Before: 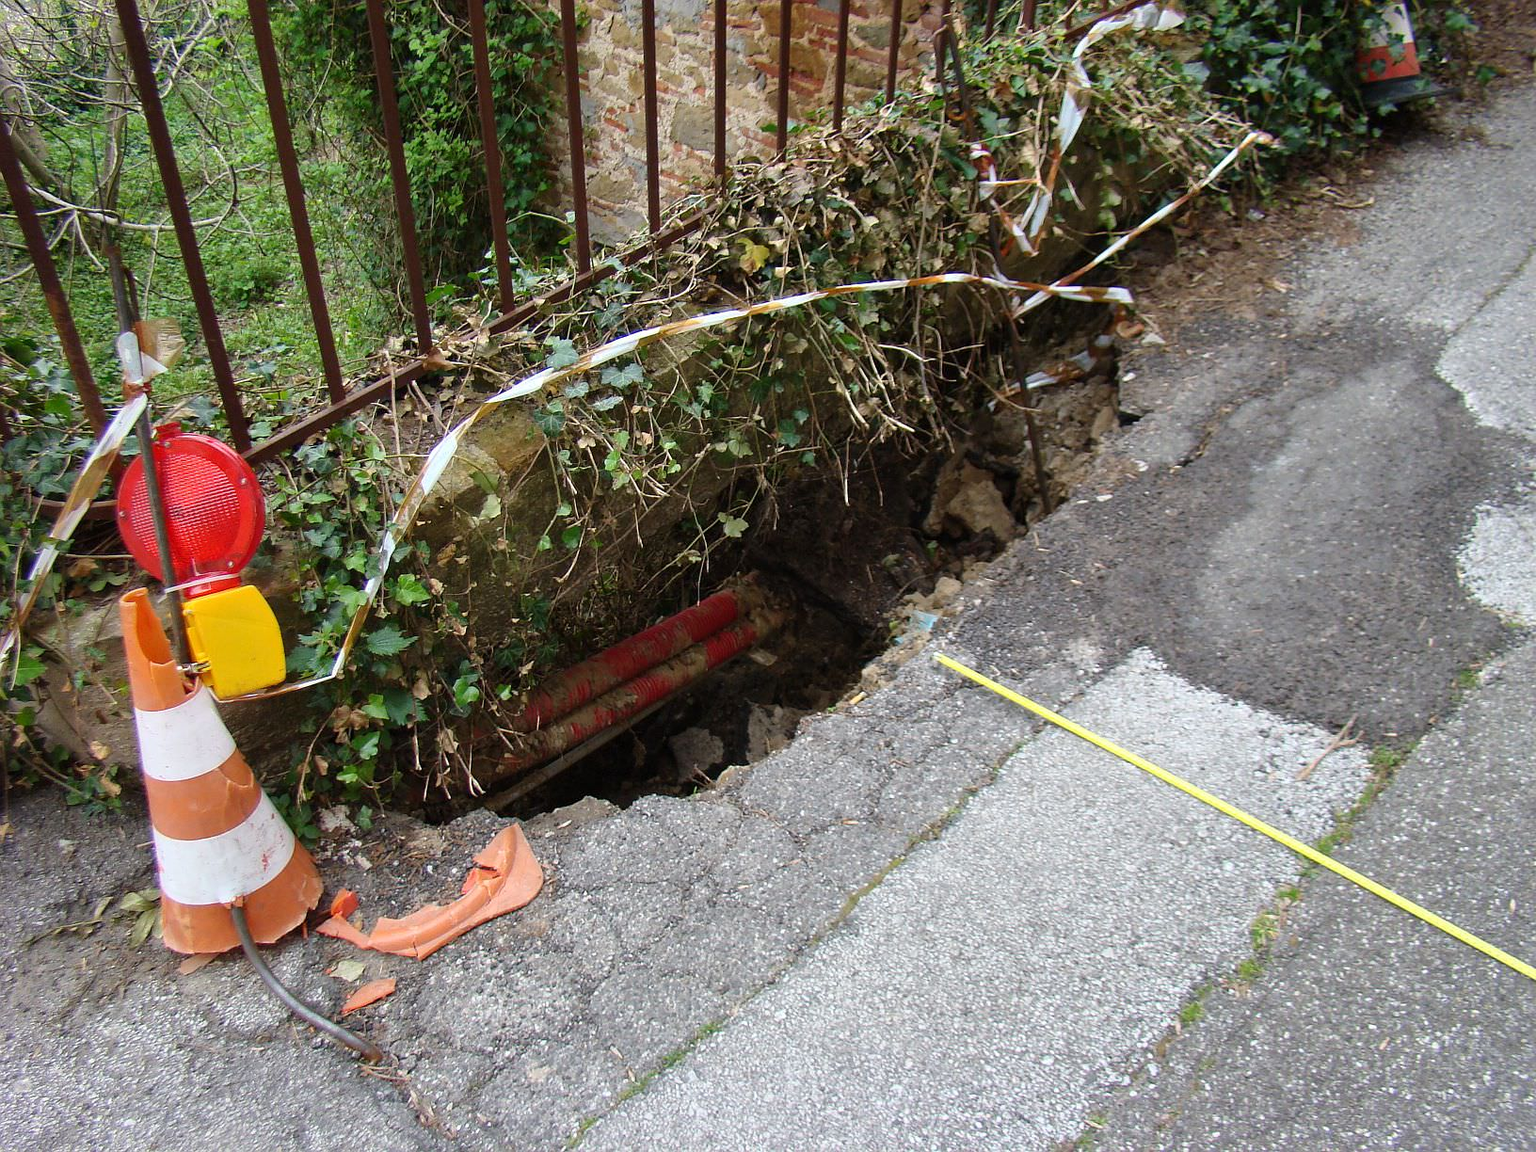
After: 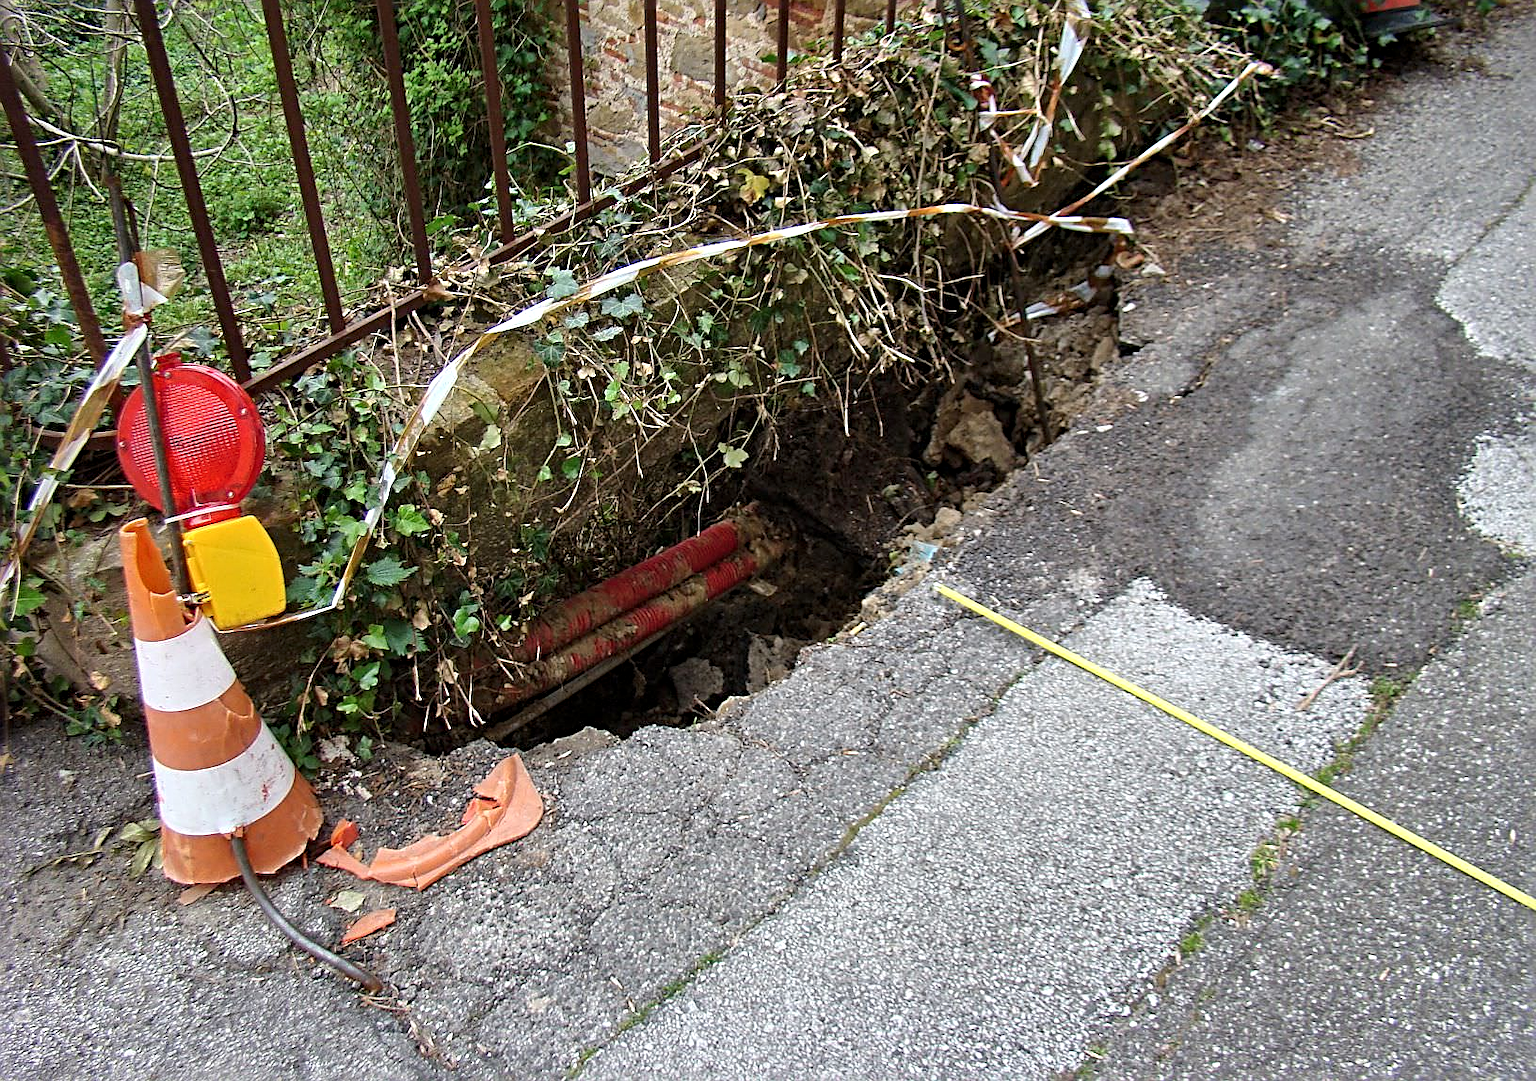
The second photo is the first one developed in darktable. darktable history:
crop and rotate: top 6.063%
shadows and highlights: shadows 48.33, highlights -42.52, soften with gaussian
sharpen: radius 3.97
local contrast: highlights 106%, shadows 102%, detail 119%, midtone range 0.2
